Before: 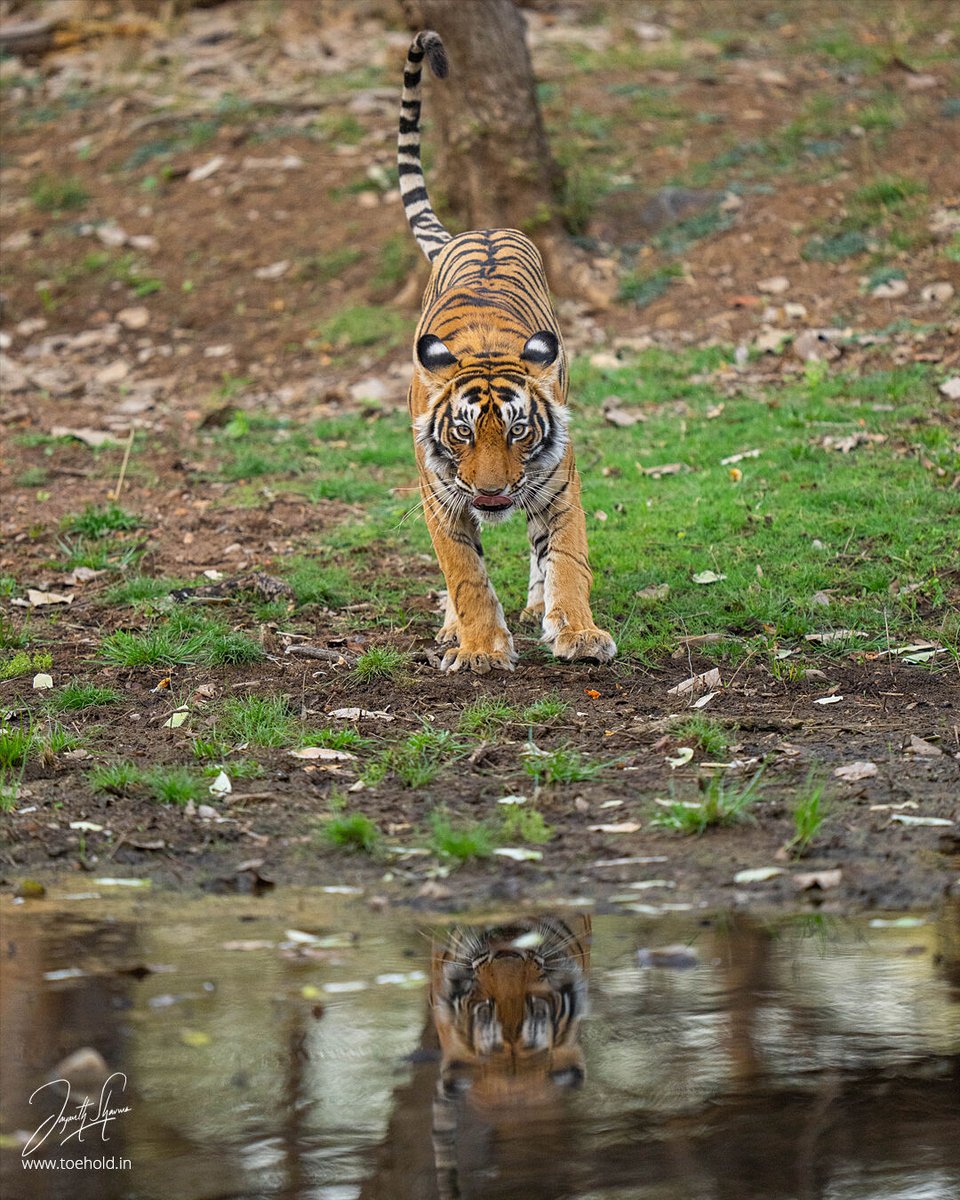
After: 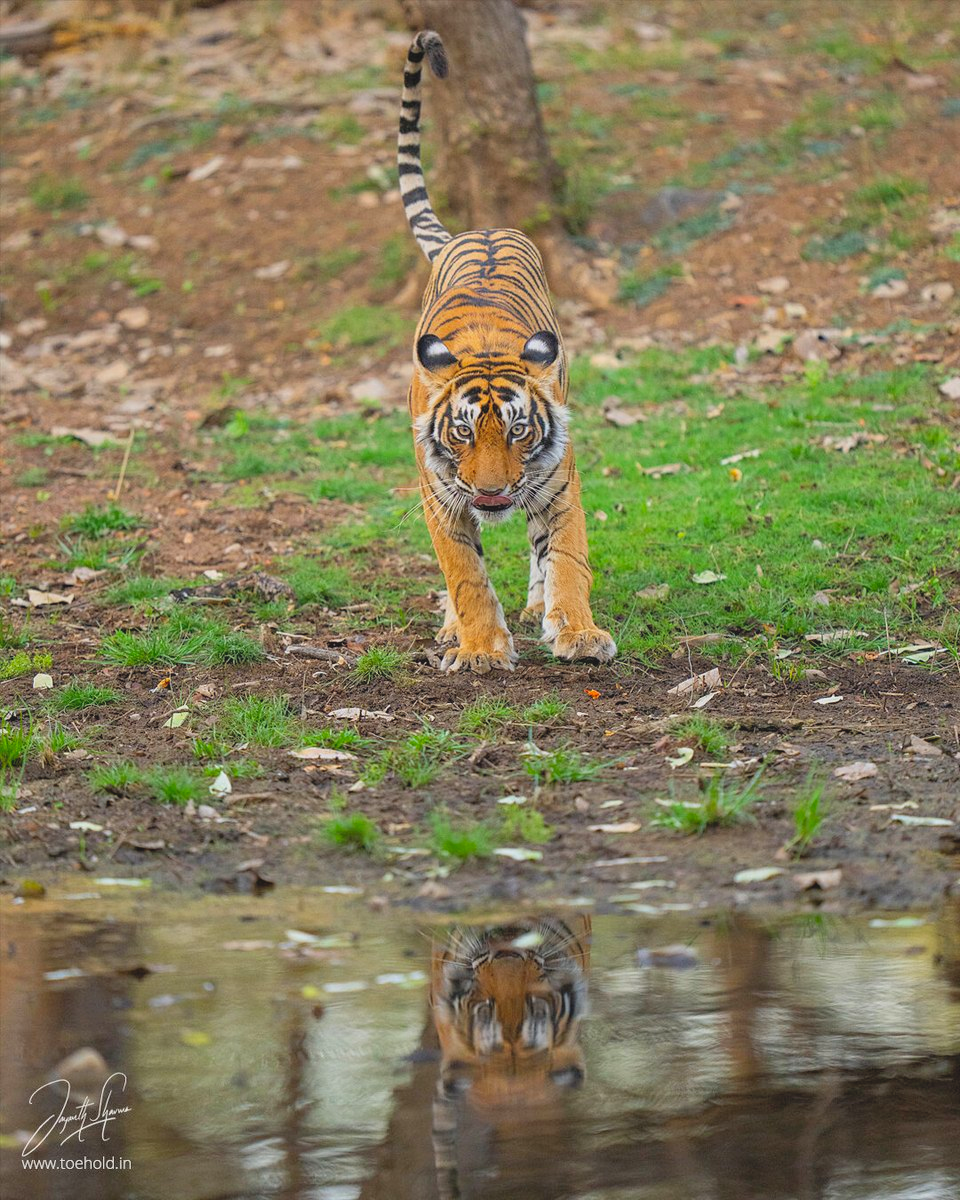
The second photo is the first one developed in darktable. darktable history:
local contrast: highlights 69%, shadows 68%, detail 83%, midtone range 0.325
contrast brightness saturation: brightness 0.092, saturation 0.192
